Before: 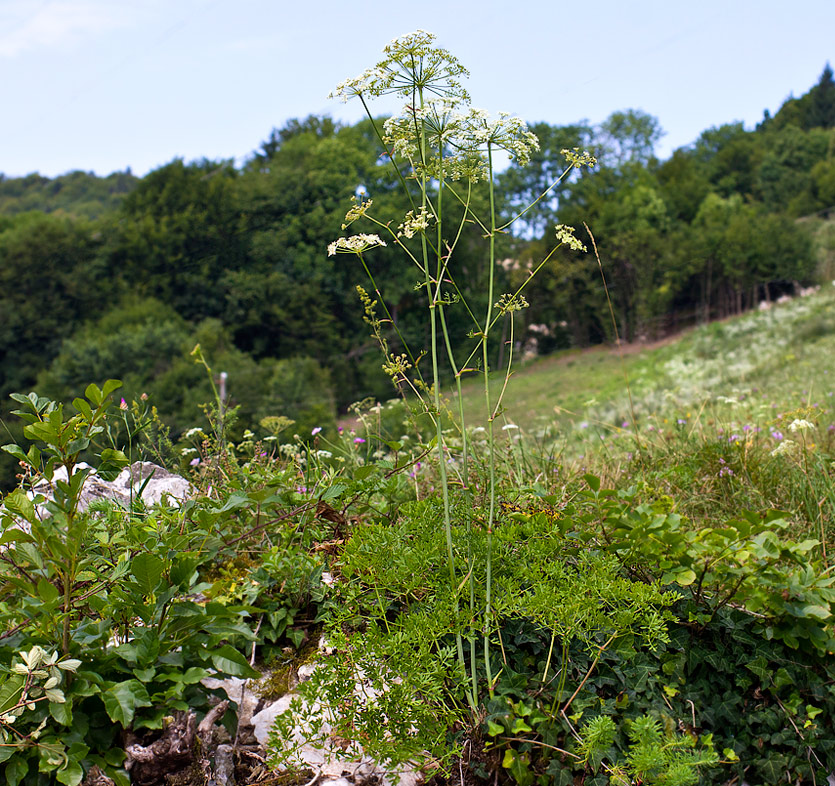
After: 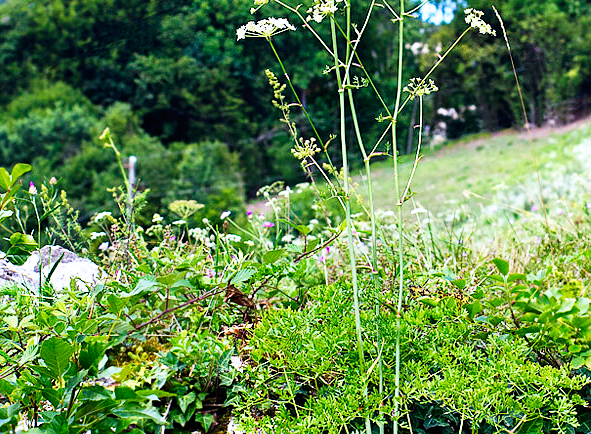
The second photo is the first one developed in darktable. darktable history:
crop: left 10.918%, top 27.546%, right 18.238%, bottom 17.12%
color calibration: output R [1.003, 0.027, -0.041, 0], output G [-0.018, 1.043, -0.038, 0], output B [0.071, -0.086, 1.017, 0], illuminant custom, x 0.389, y 0.387, temperature 3843.89 K
sharpen: amount 0.202
base curve: curves: ch0 [(0, 0) (0.007, 0.004) (0.027, 0.03) (0.046, 0.07) (0.207, 0.54) (0.442, 0.872) (0.673, 0.972) (1, 1)], preserve colors none
